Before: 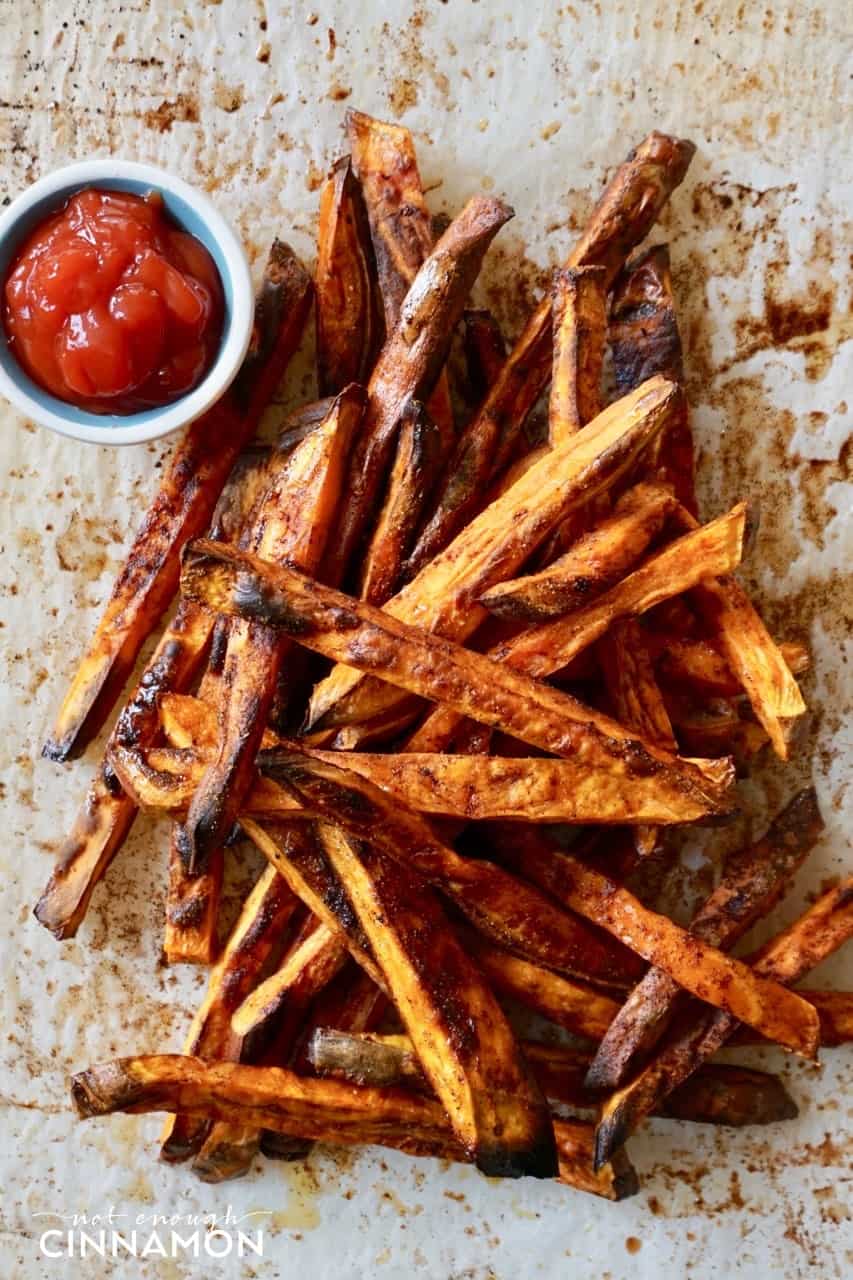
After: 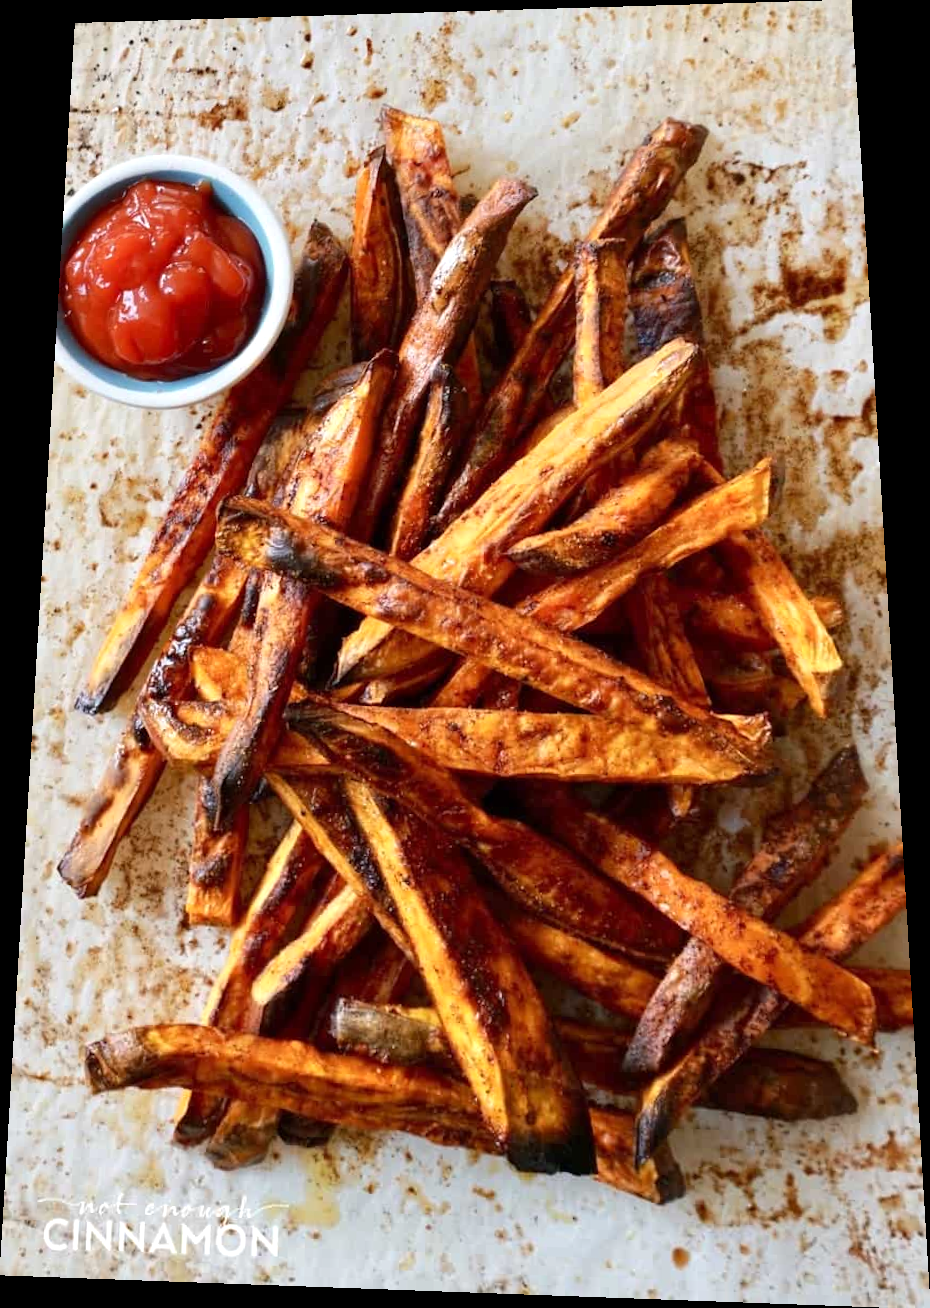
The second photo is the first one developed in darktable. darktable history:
exposure: exposure 0.2 EV, compensate highlight preservation false
rotate and perspective: rotation 0.128°, lens shift (vertical) -0.181, lens shift (horizontal) -0.044, shear 0.001, automatic cropping off
